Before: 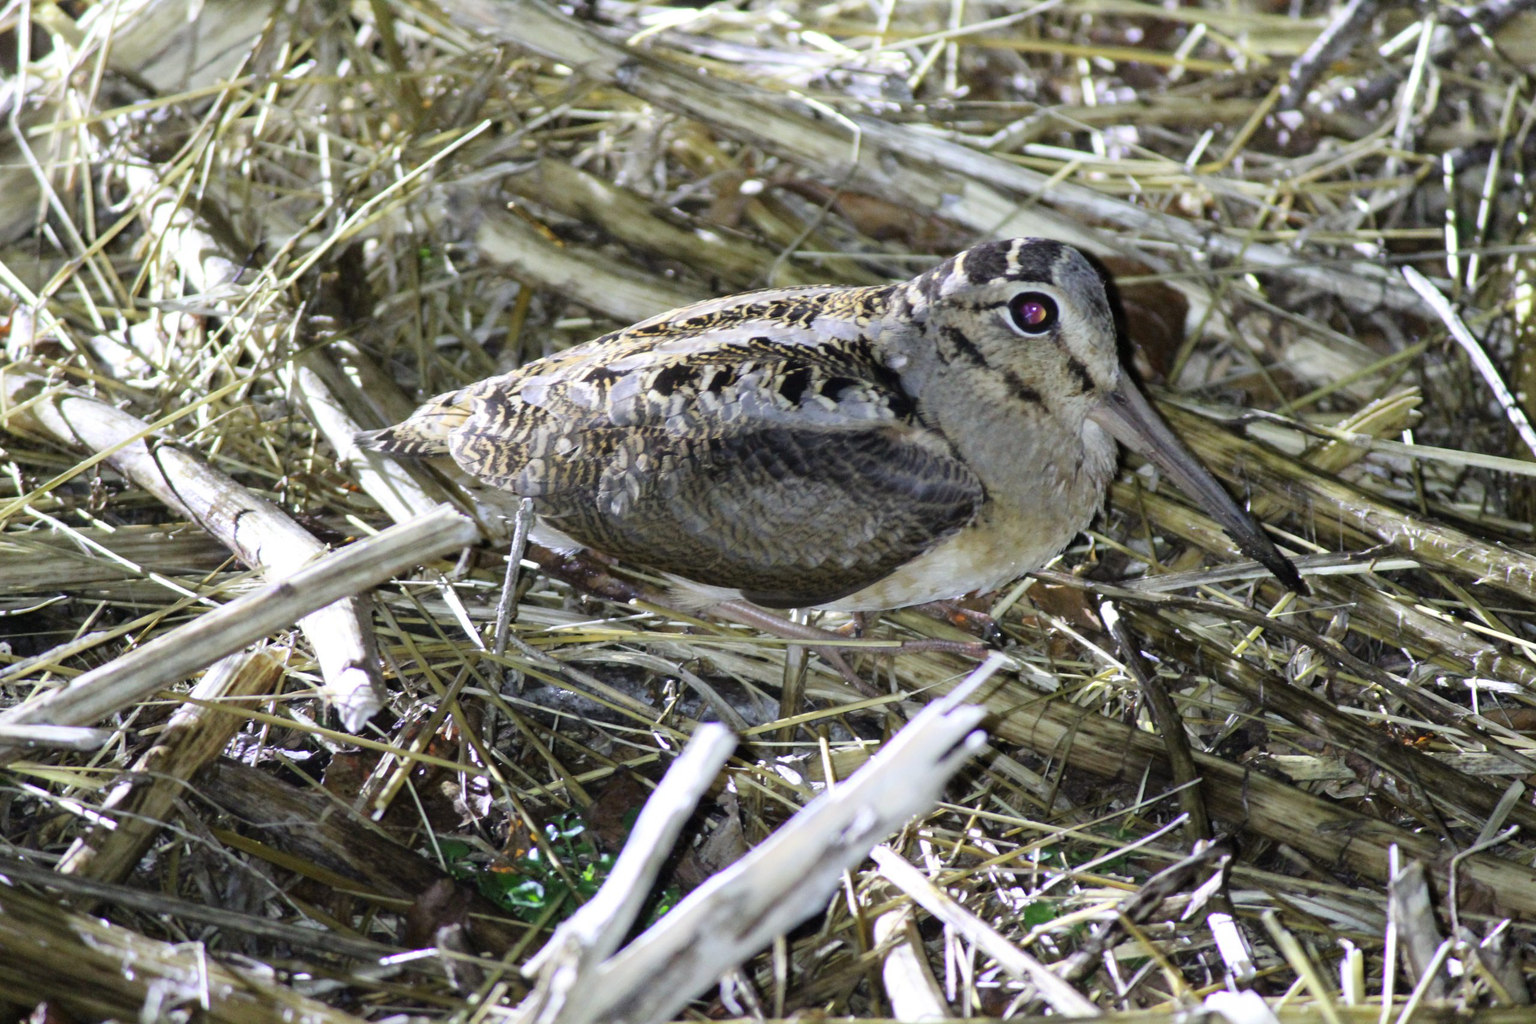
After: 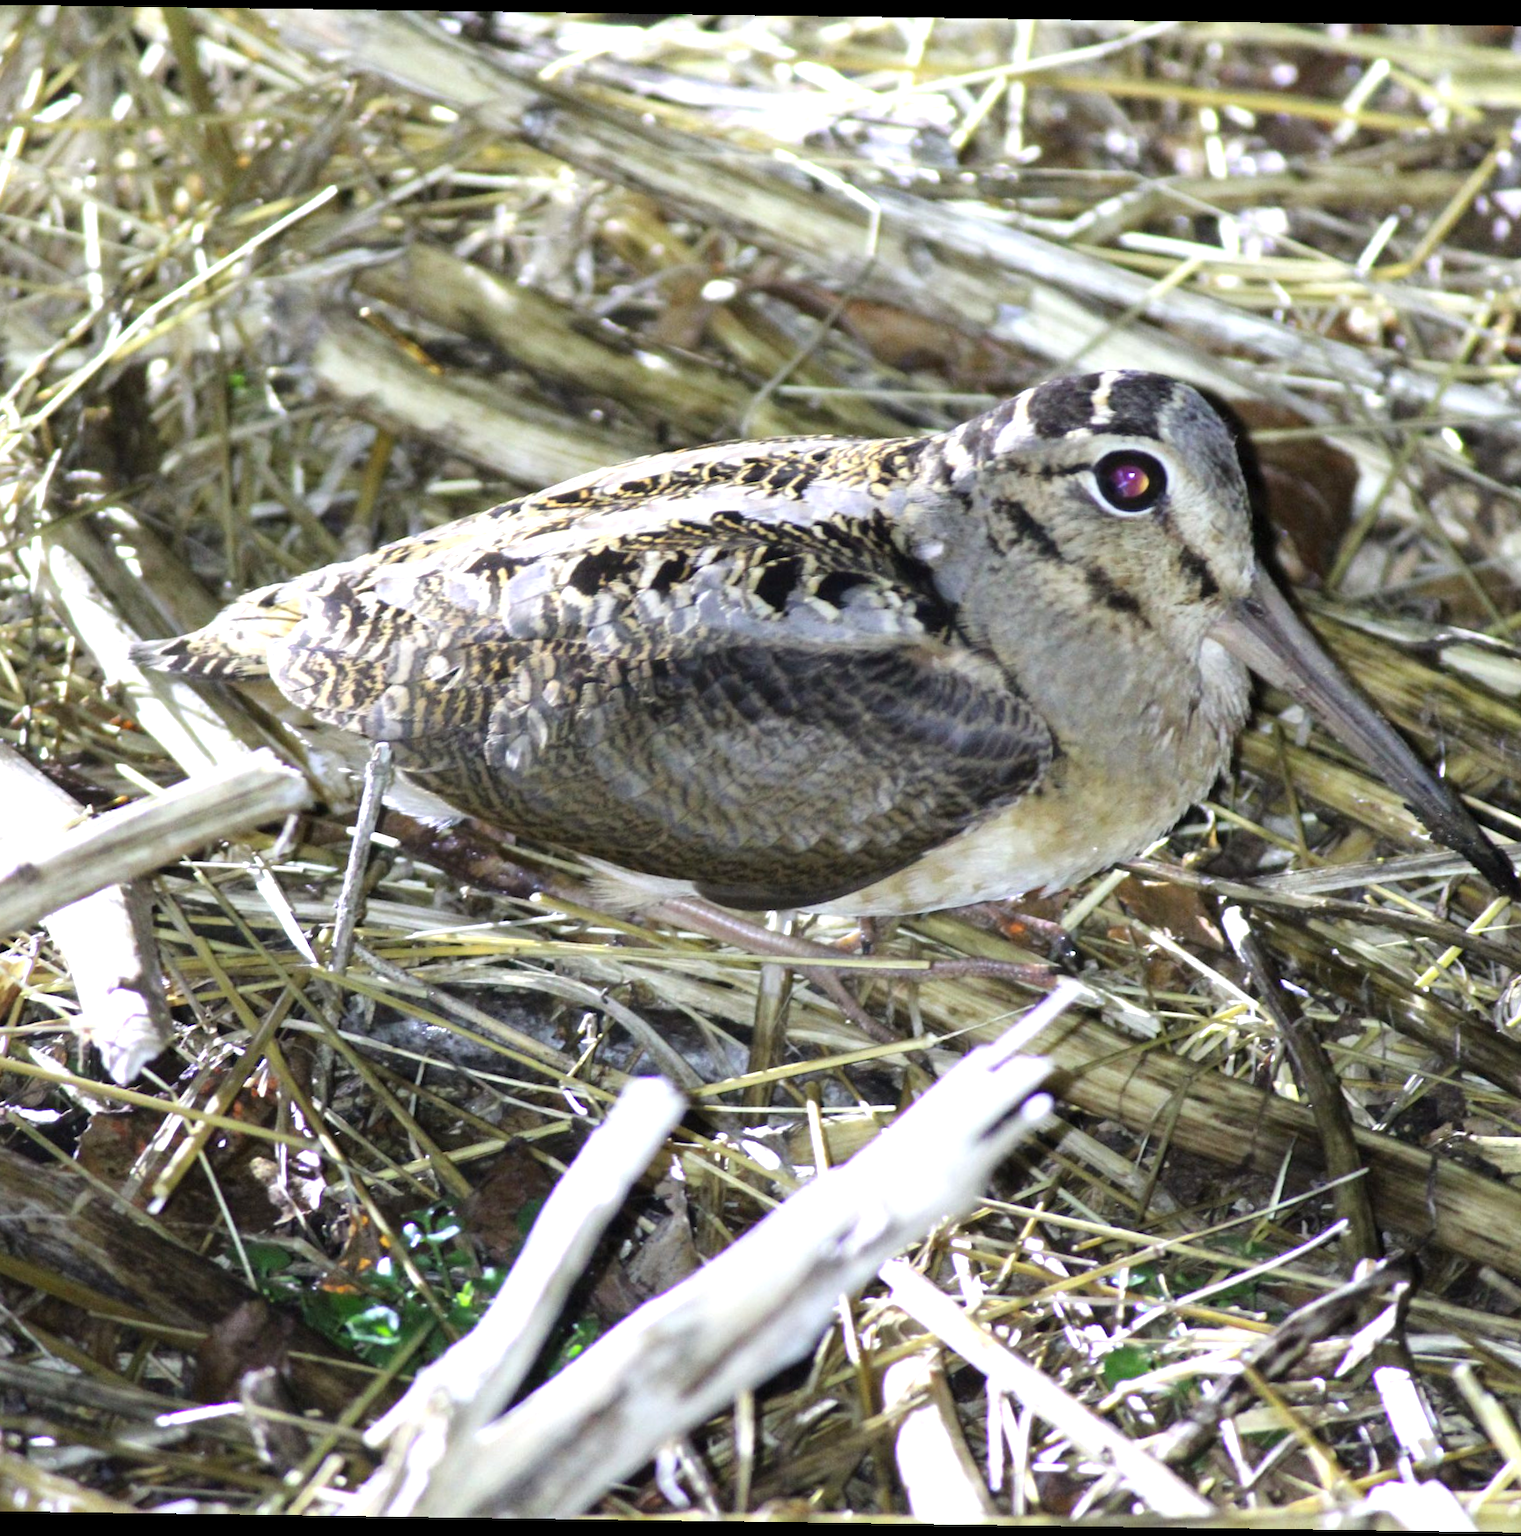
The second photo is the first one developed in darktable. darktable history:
crop and rotate: left 17.732%, right 15.423%
rotate and perspective: rotation 0.8°, automatic cropping off
exposure: exposure 0.6 EV, compensate highlight preservation false
